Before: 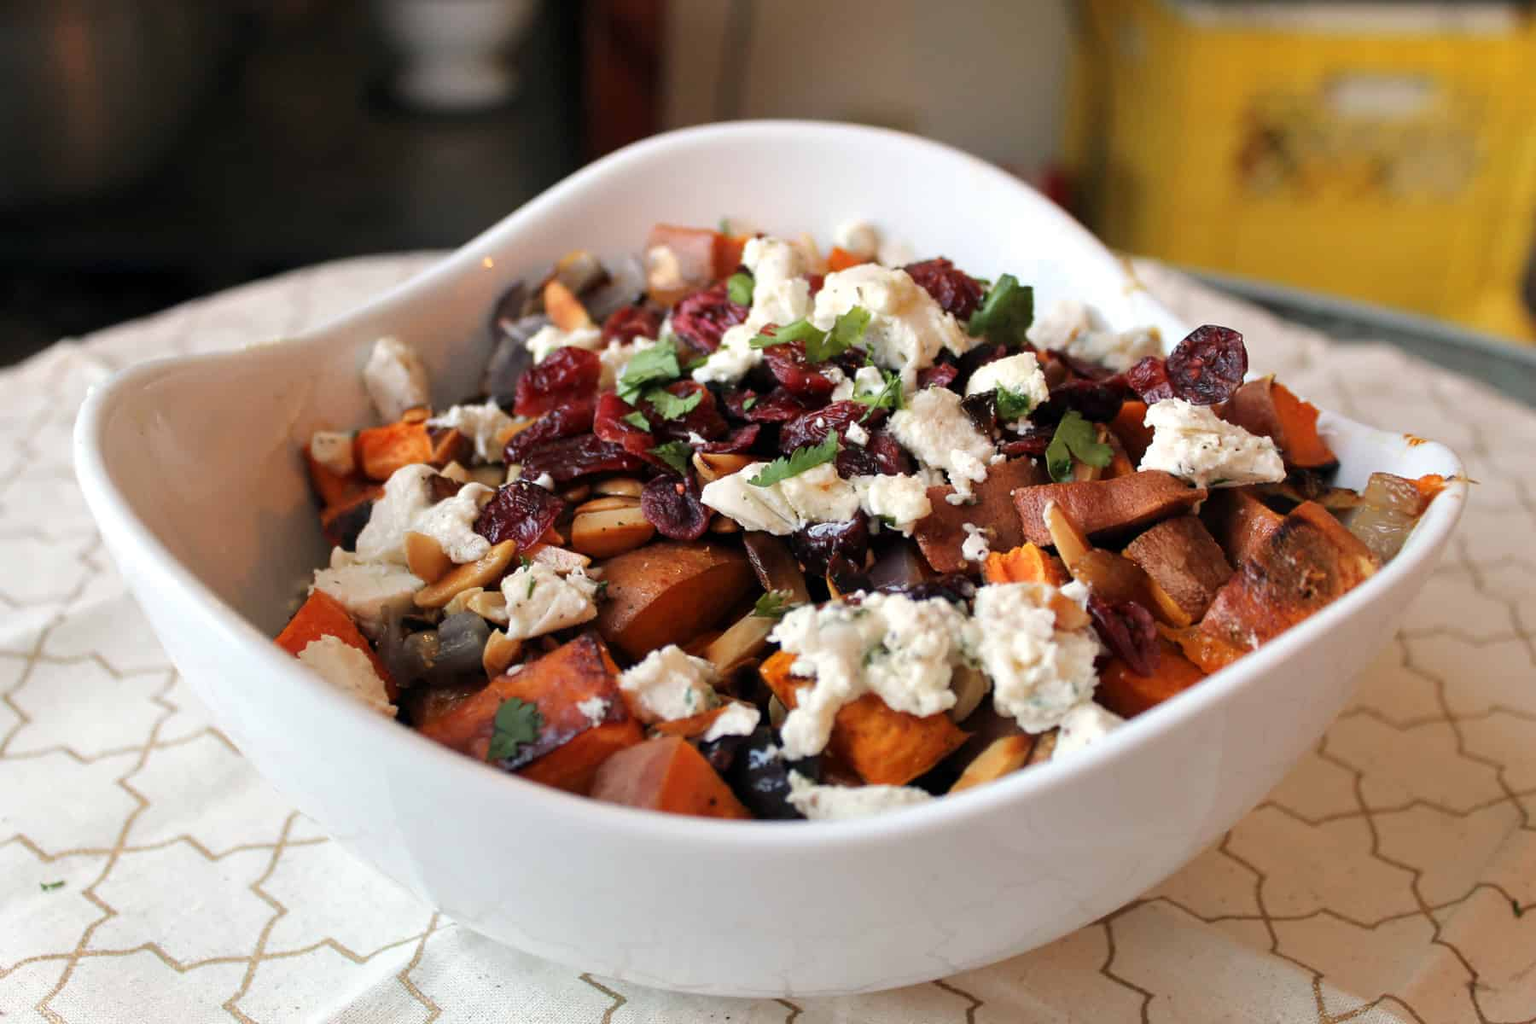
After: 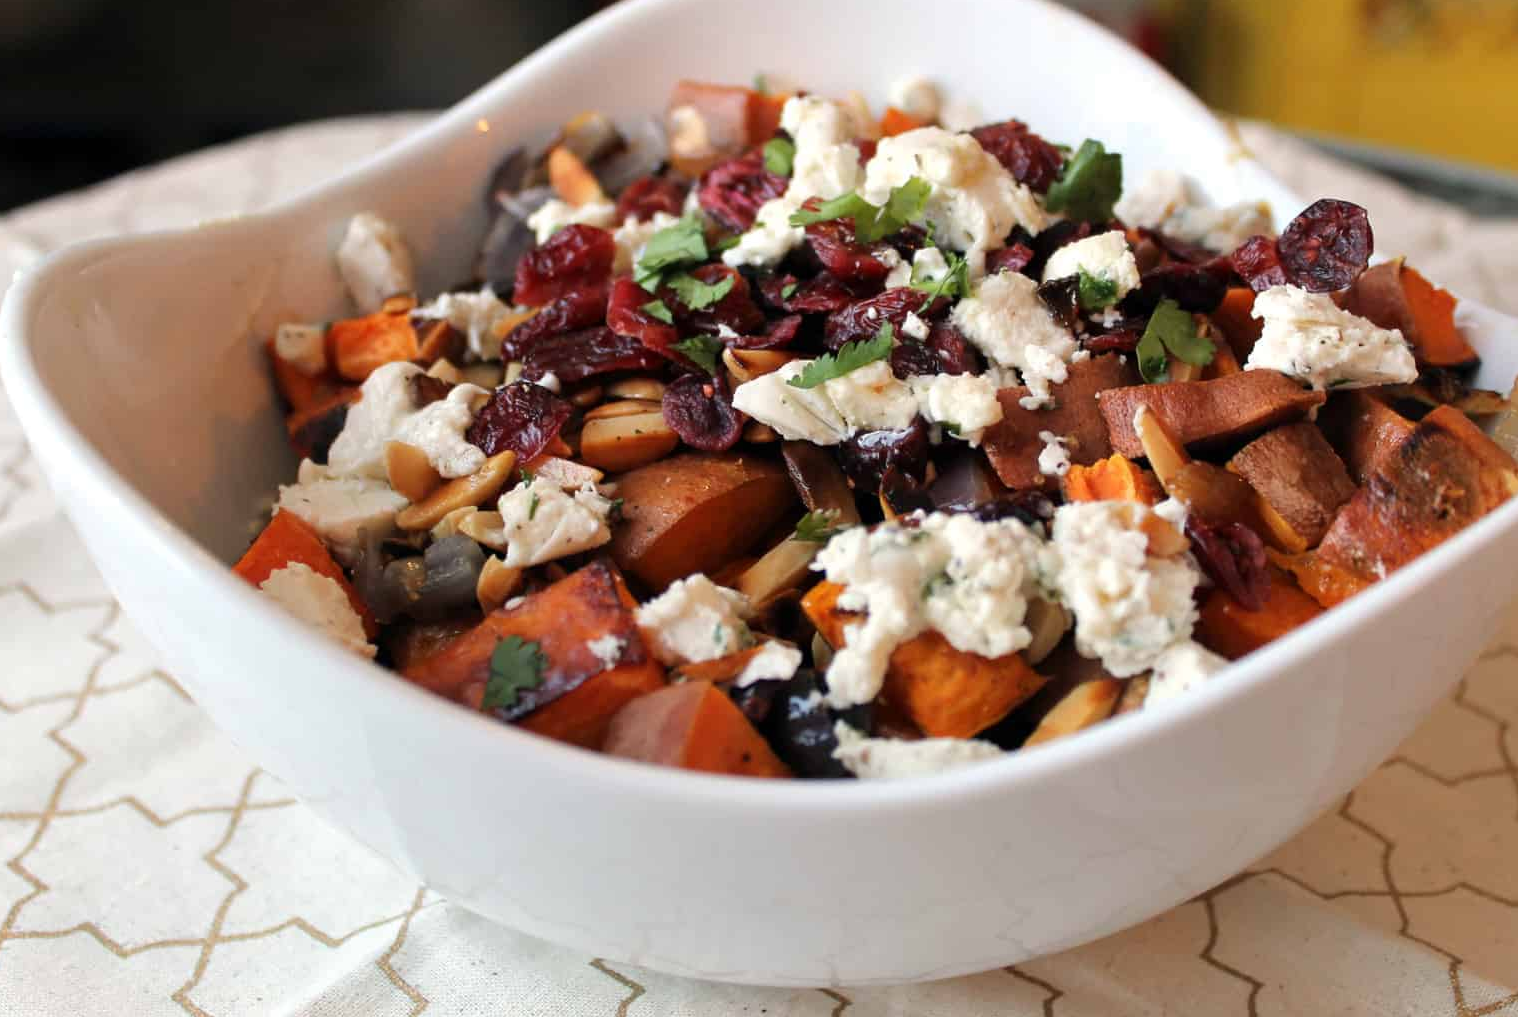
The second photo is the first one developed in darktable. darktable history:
crop and rotate: left 4.978%, top 15.207%, right 10.674%
